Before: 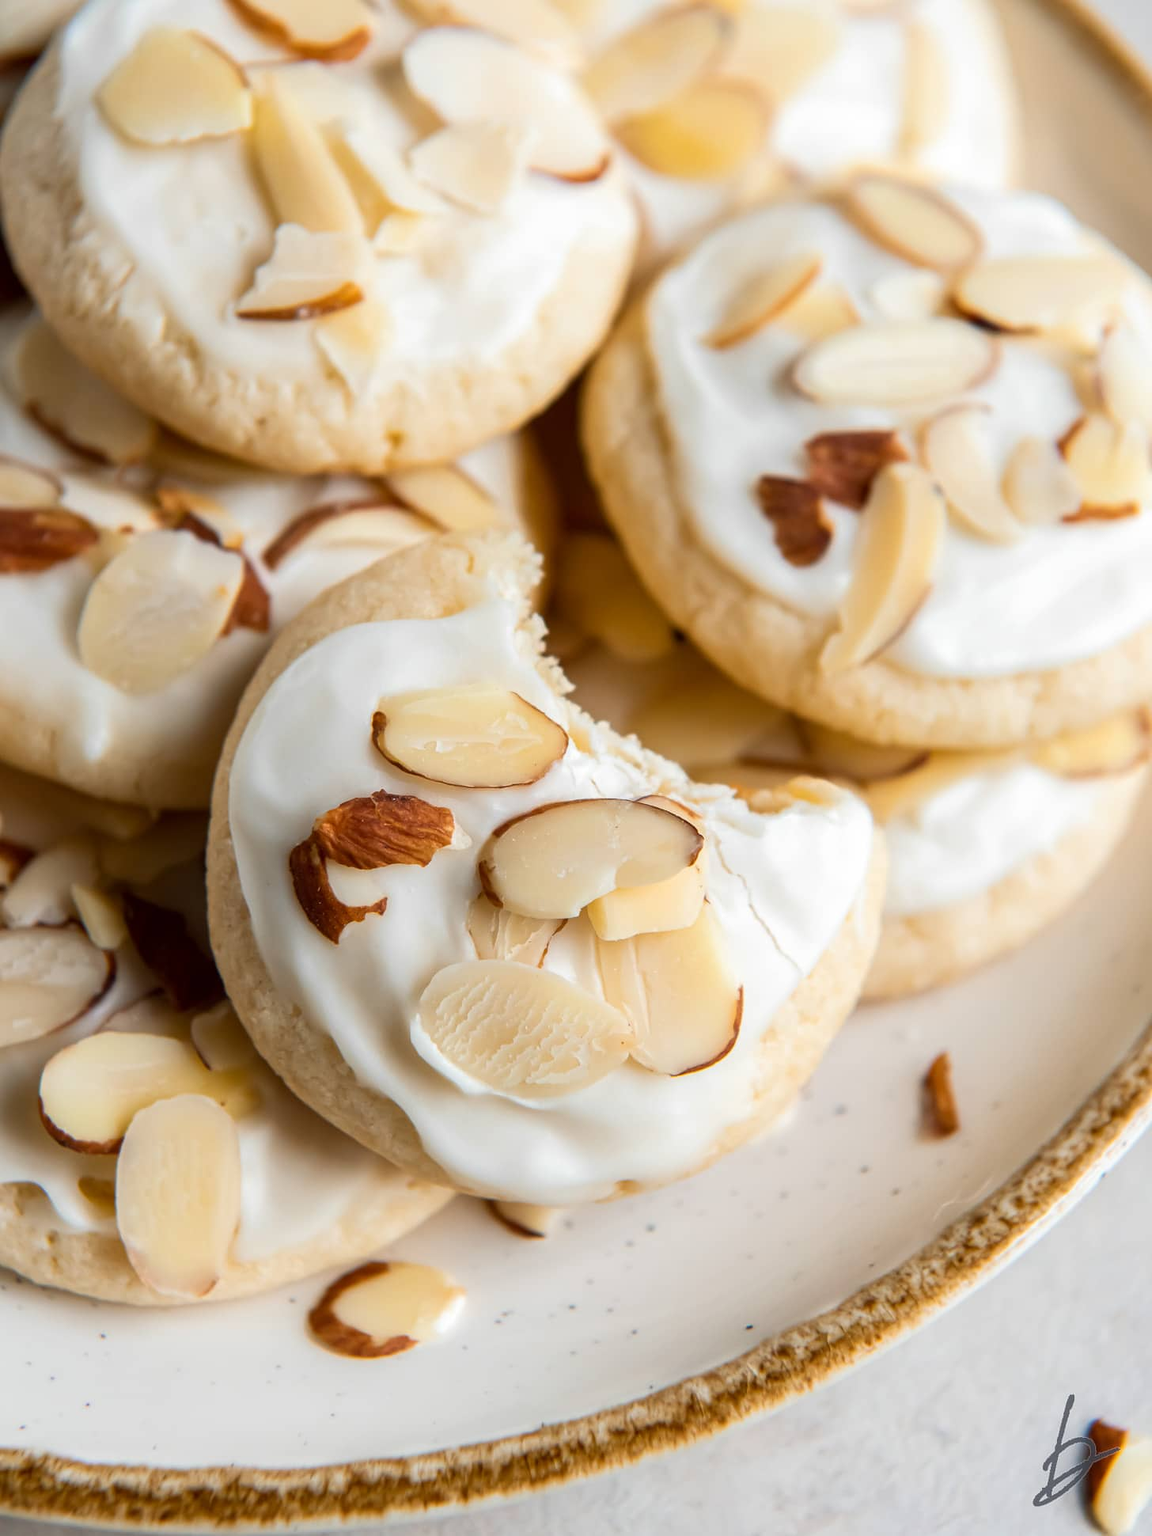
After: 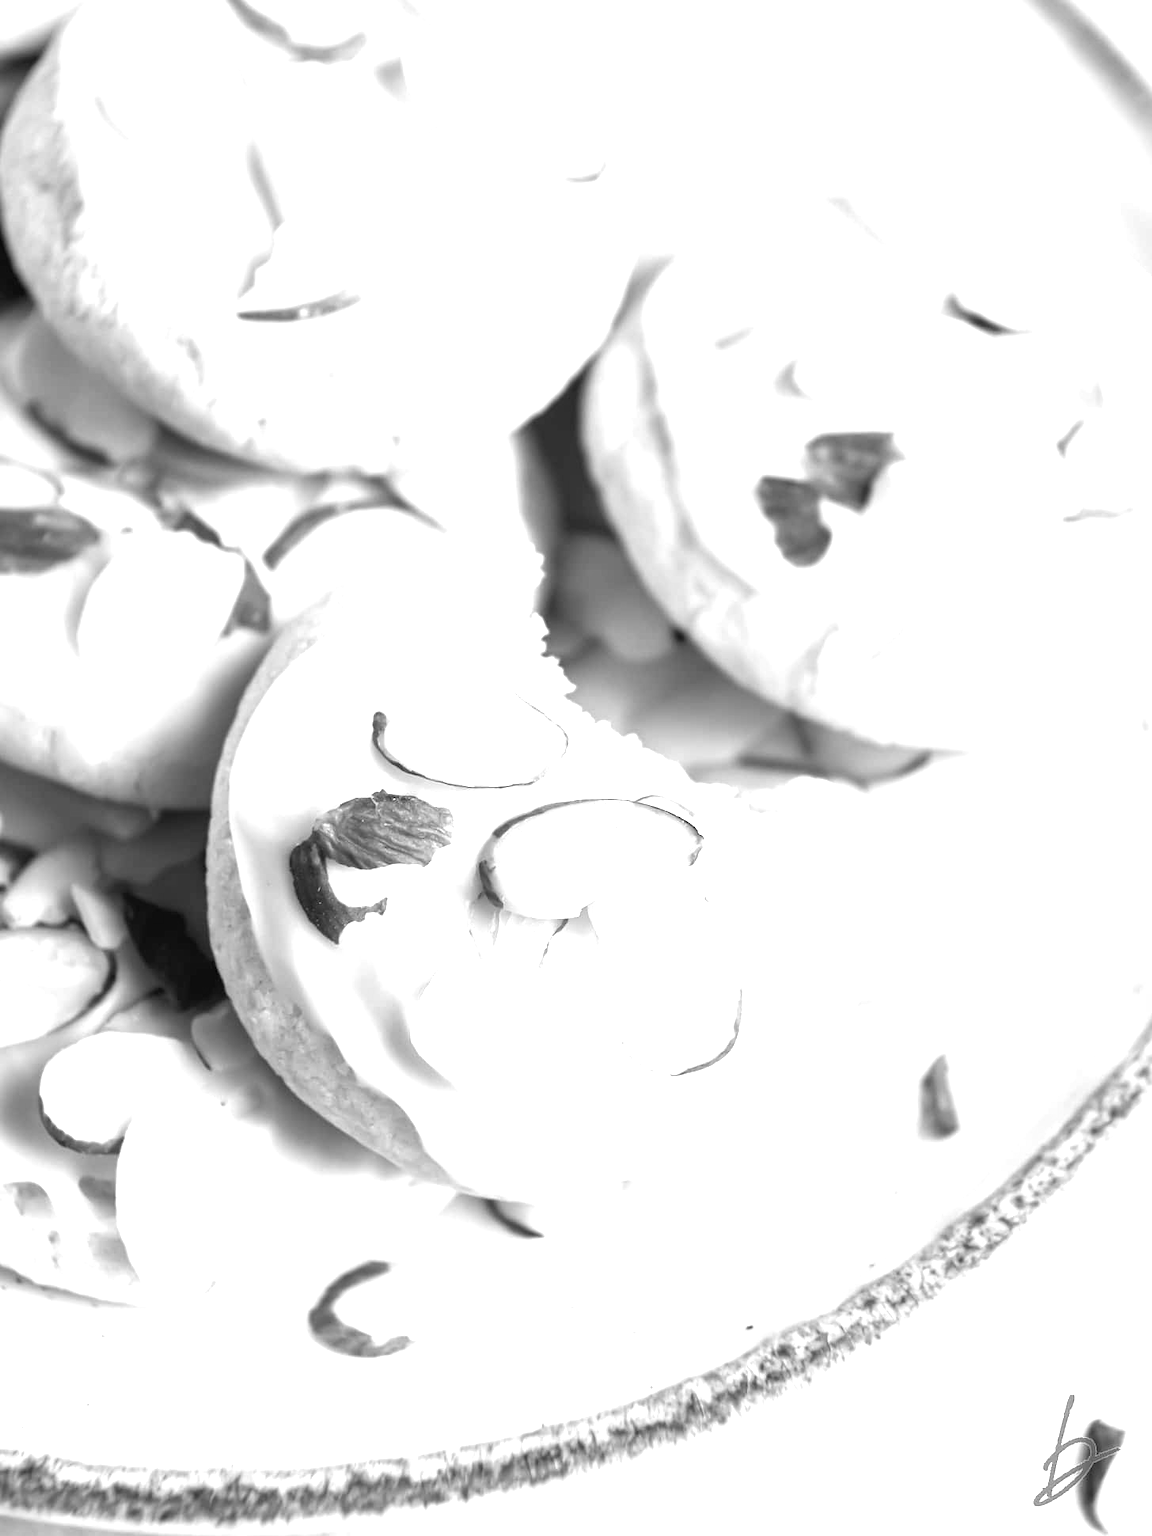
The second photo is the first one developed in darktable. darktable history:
monochrome: on, module defaults
exposure: exposure 1.5 EV, compensate highlight preservation false
white balance: red 1.004, blue 1.096
